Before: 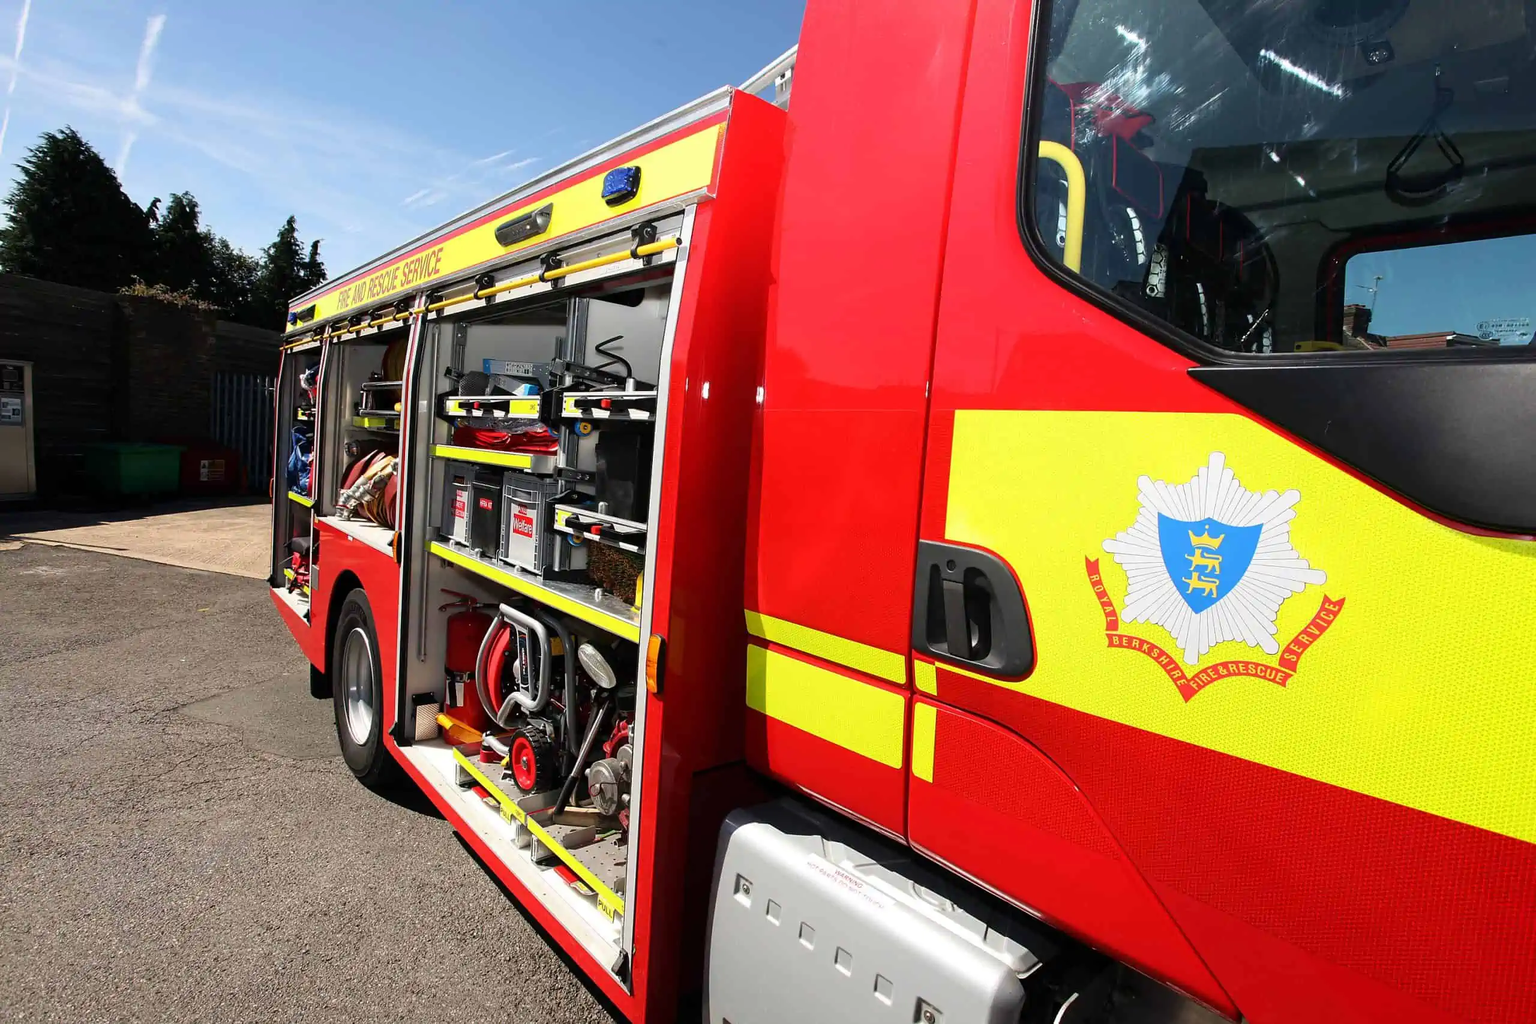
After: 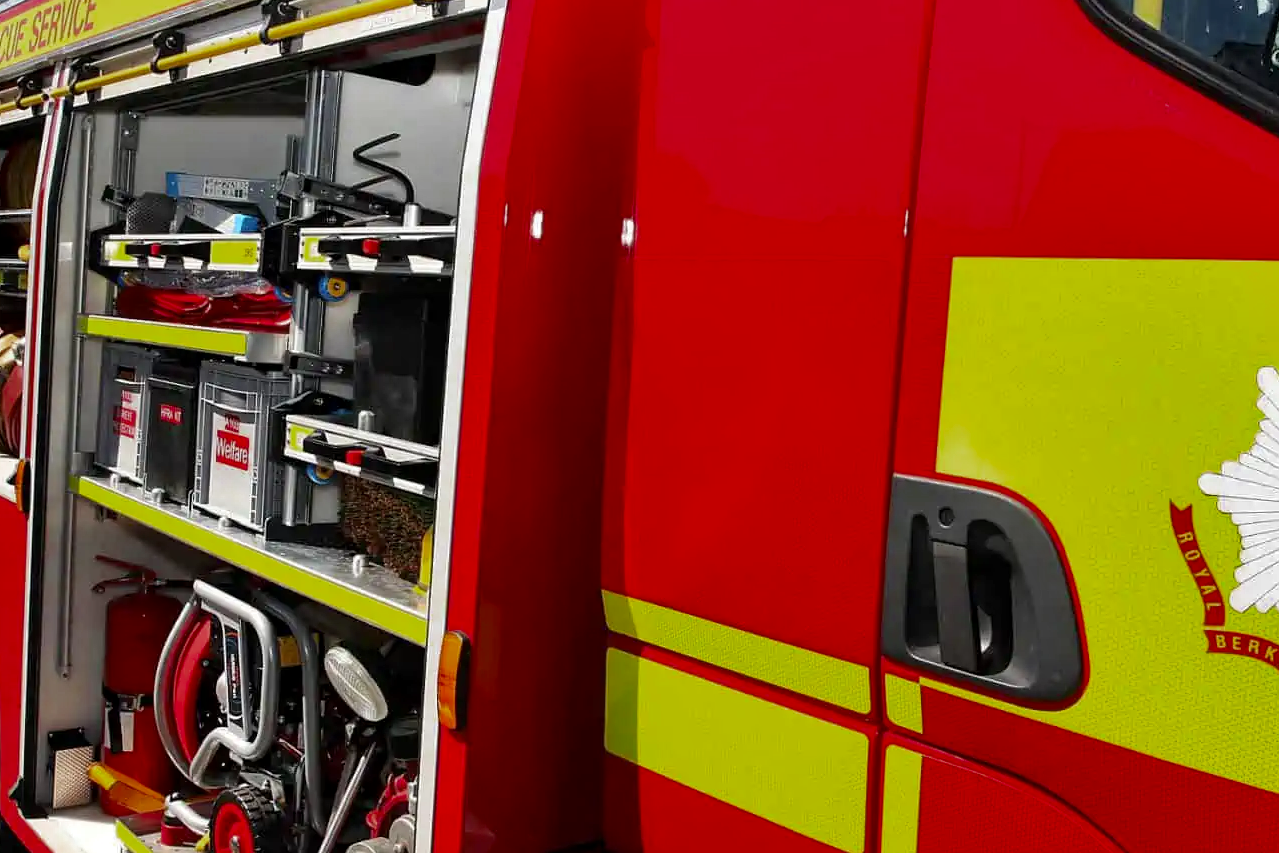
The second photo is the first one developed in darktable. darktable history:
color zones: curves: ch0 [(0.27, 0.396) (0.563, 0.504) (0.75, 0.5) (0.787, 0.307)]
shadows and highlights: soften with gaussian
local contrast: highlights 100%, shadows 100%, detail 120%, midtone range 0.2
crop: left 25%, top 25%, right 25%, bottom 25%
